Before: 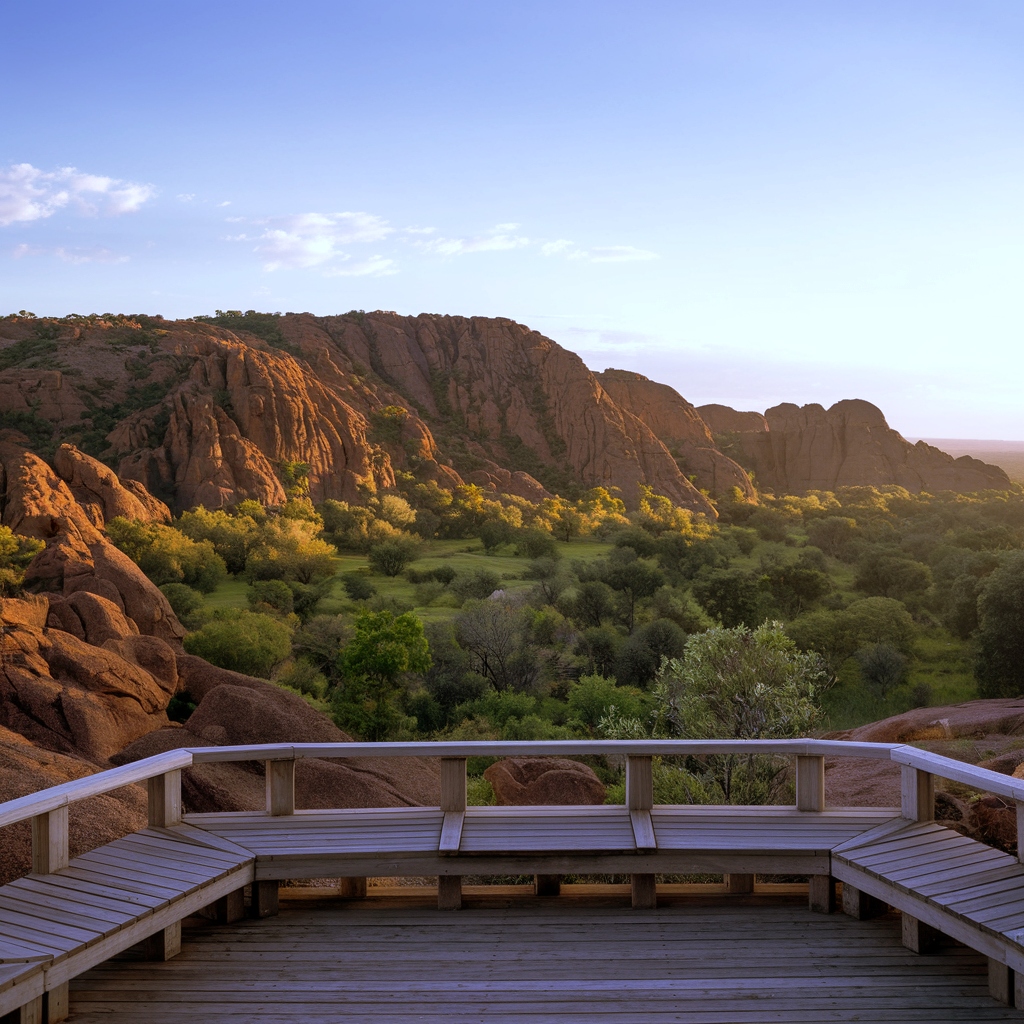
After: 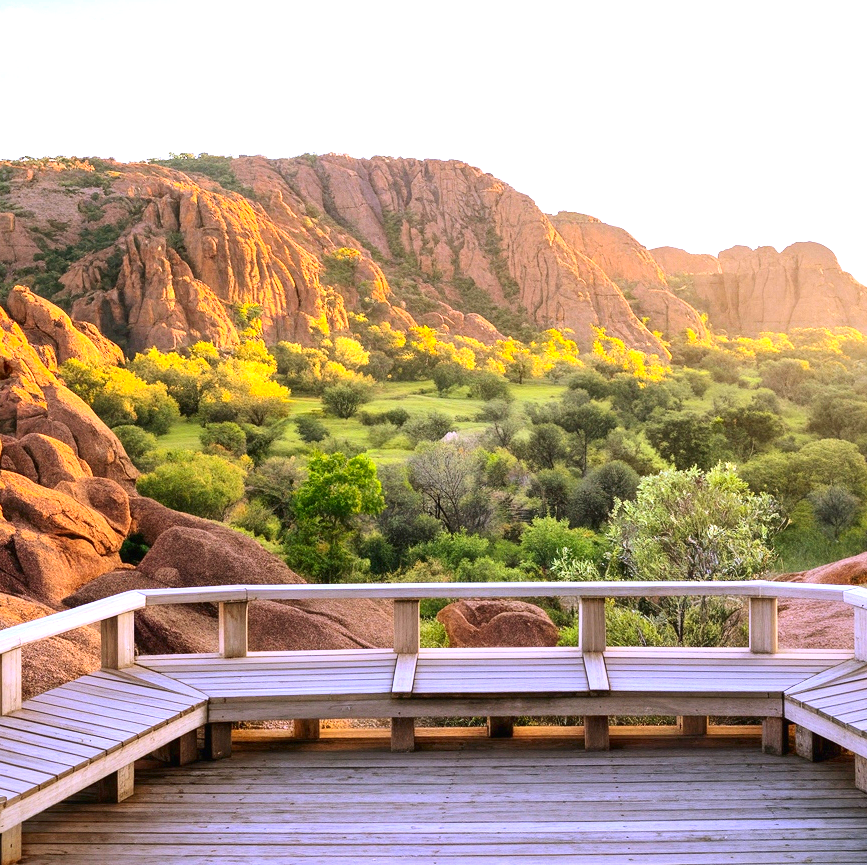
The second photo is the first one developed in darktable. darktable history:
crop and rotate: left 4.657%, top 15.512%, right 10.647%
exposure: black level correction 0, exposure 1.923 EV, compensate exposure bias true, compensate highlight preservation false
contrast brightness saturation: contrast 0.228, brightness 0.101, saturation 0.292
